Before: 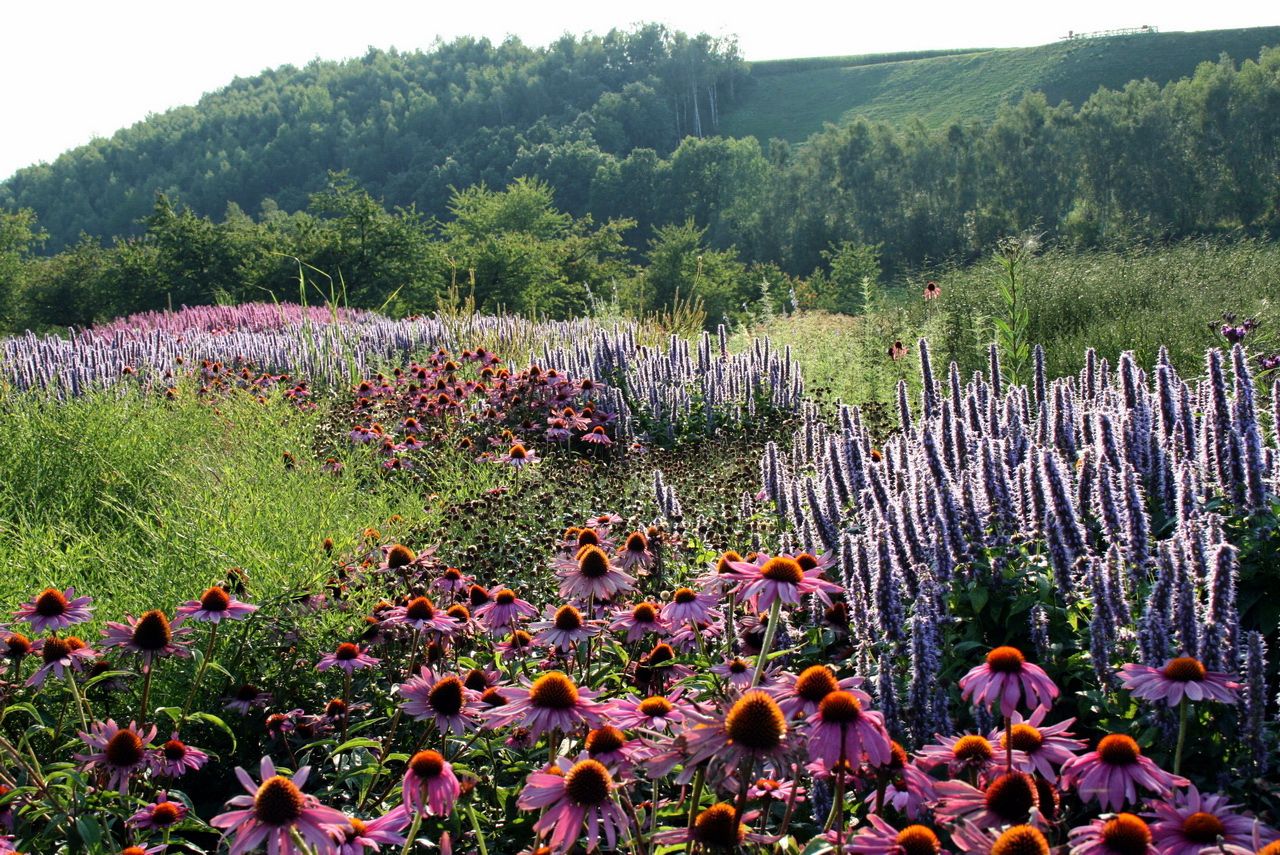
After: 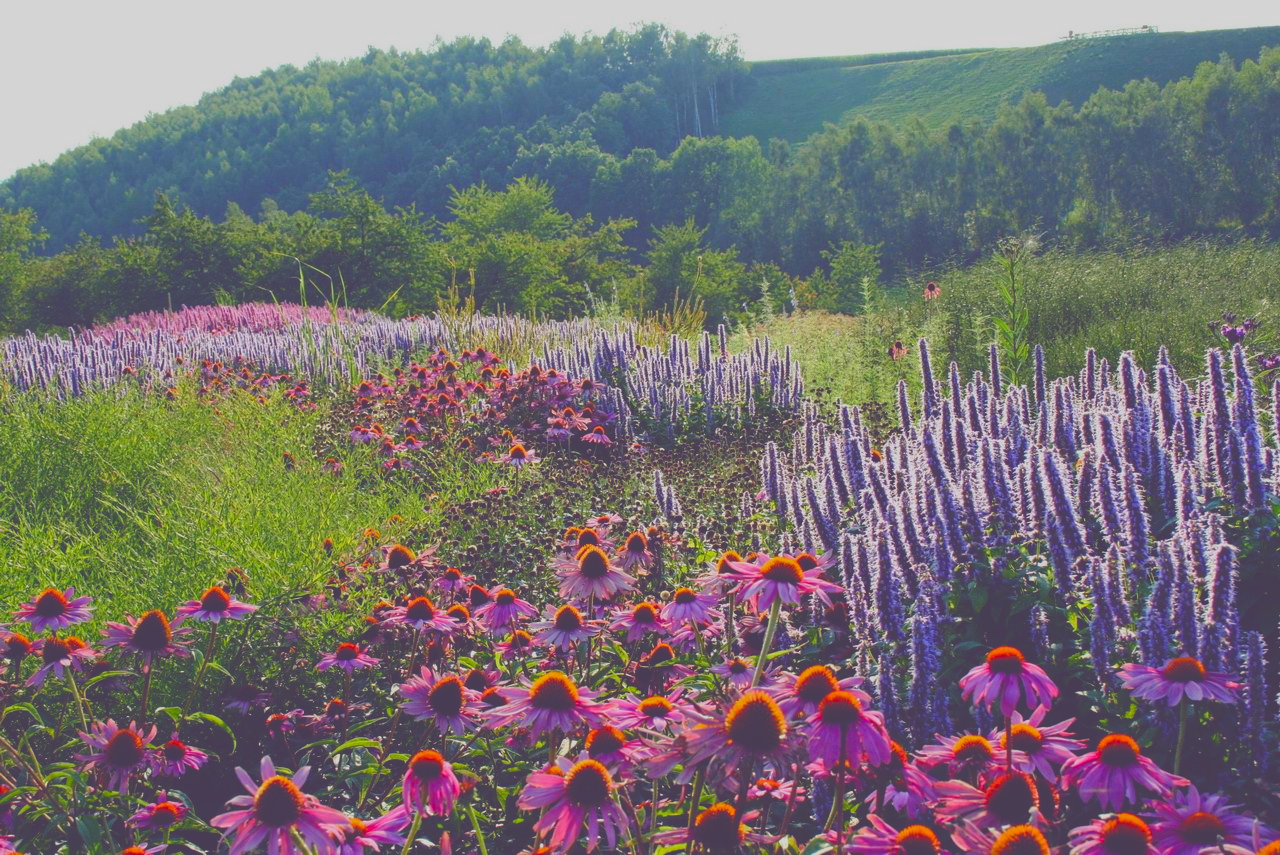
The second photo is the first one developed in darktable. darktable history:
color balance rgb: shadows lift › luminance -21.963%, shadows lift › chroma 8.939%, shadows lift › hue 285.42°, perceptual saturation grading › global saturation 34.611%, perceptual saturation grading › highlights -29.807%, perceptual saturation grading › shadows 35.797%, global vibrance 24.463%, contrast -25.13%
exposure: black level correction -0.042, exposure 0.064 EV, compensate exposure bias true, compensate highlight preservation false
